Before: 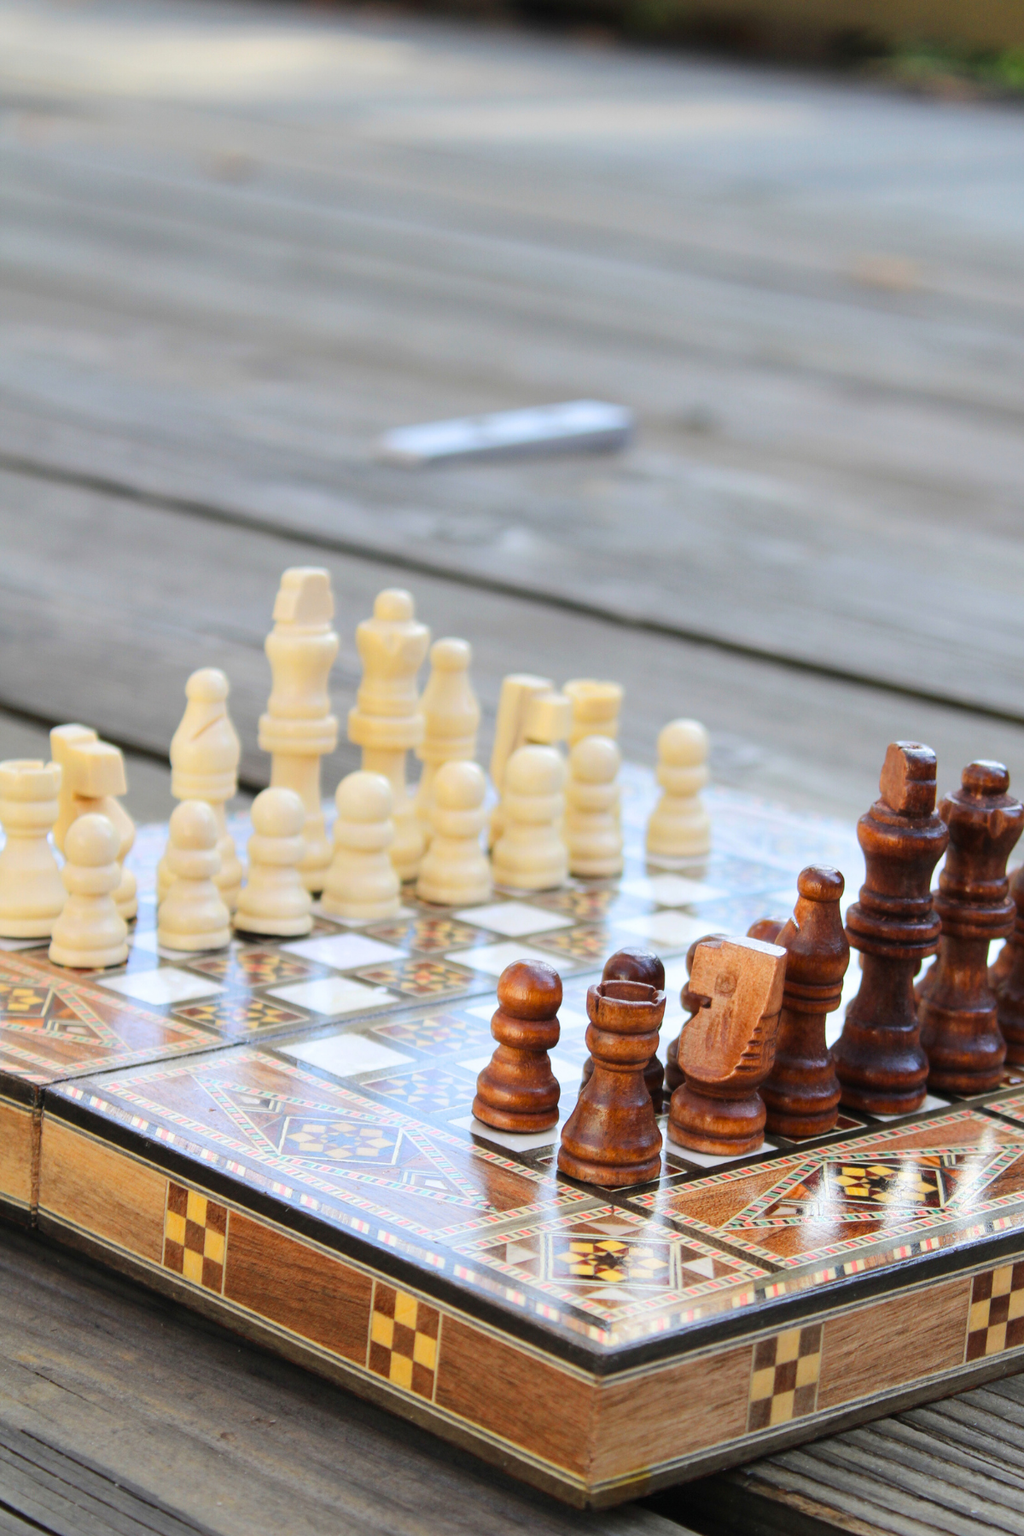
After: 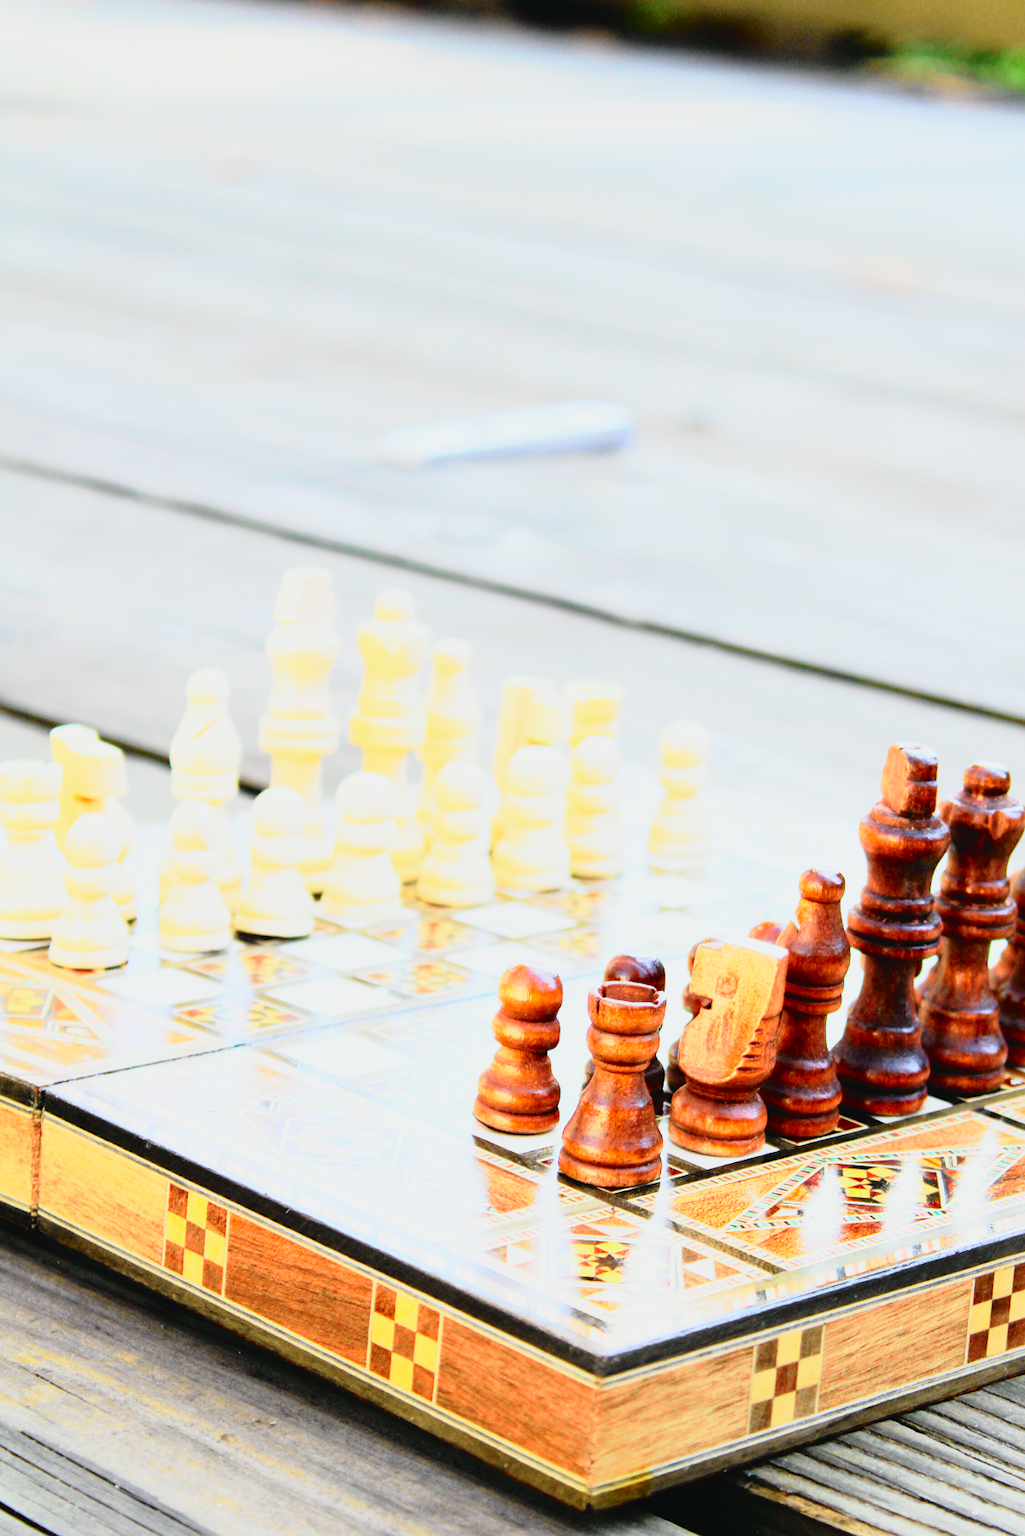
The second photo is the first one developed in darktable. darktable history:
tone curve: curves: ch0 [(0, 0.022) (0.114, 0.088) (0.282, 0.316) (0.446, 0.511) (0.613, 0.693) (0.786, 0.843) (0.999, 0.949)]; ch1 [(0, 0) (0.395, 0.343) (0.463, 0.427) (0.486, 0.474) (0.503, 0.5) (0.535, 0.522) (0.555, 0.546) (0.594, 0.614) (0.755, 0.793) (1, 1)]; ch2 [(0, 0) (0.369, 0.388) (0.449, 0.431) (0.501, 0.5) (0.528, 0.517) (0.561, 0.598) (0.697, 0.721) (1, 1)], color space Lab, independent channels, preserve colors none
crop: bottom 0.071%
base curve: curves: ch0 [(0, 0) (0.012, 0.01) (0.073, 0.168) (0.31, 0.711) (0.645, 0.957) (1, 1)], preserve colors none
